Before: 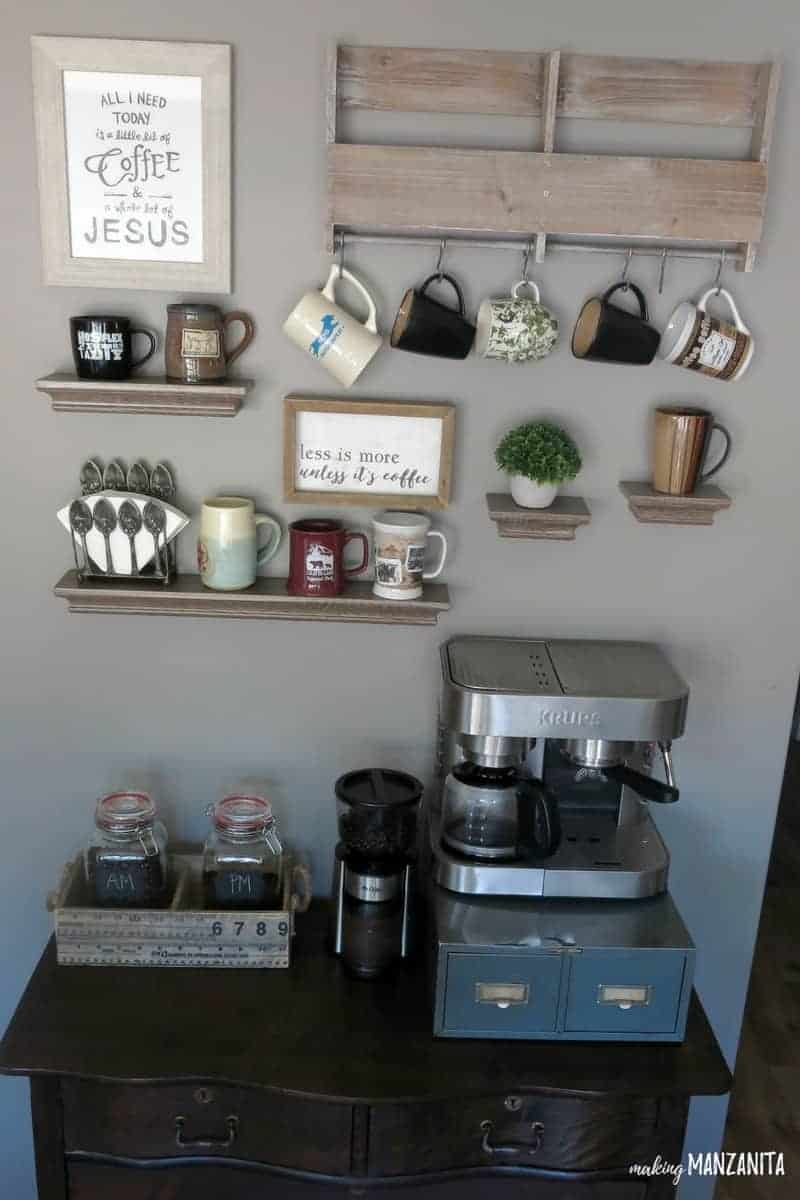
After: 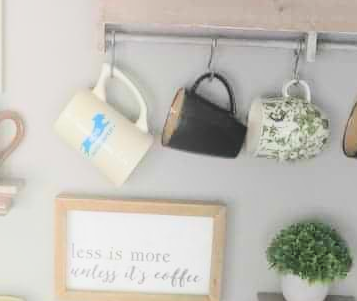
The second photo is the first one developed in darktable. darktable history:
exposure: exposure 0.6 EV, compensate highlight preservation false
filmic rgb: black relative exposure -7.65 EV, white relative exposure 4.56 EV, hardness 3.61, color science v6 (2022)
crop: left 28.64%, top 16.832%, right 26.637%, bottom 58.055%
bloom: on, module defaults
